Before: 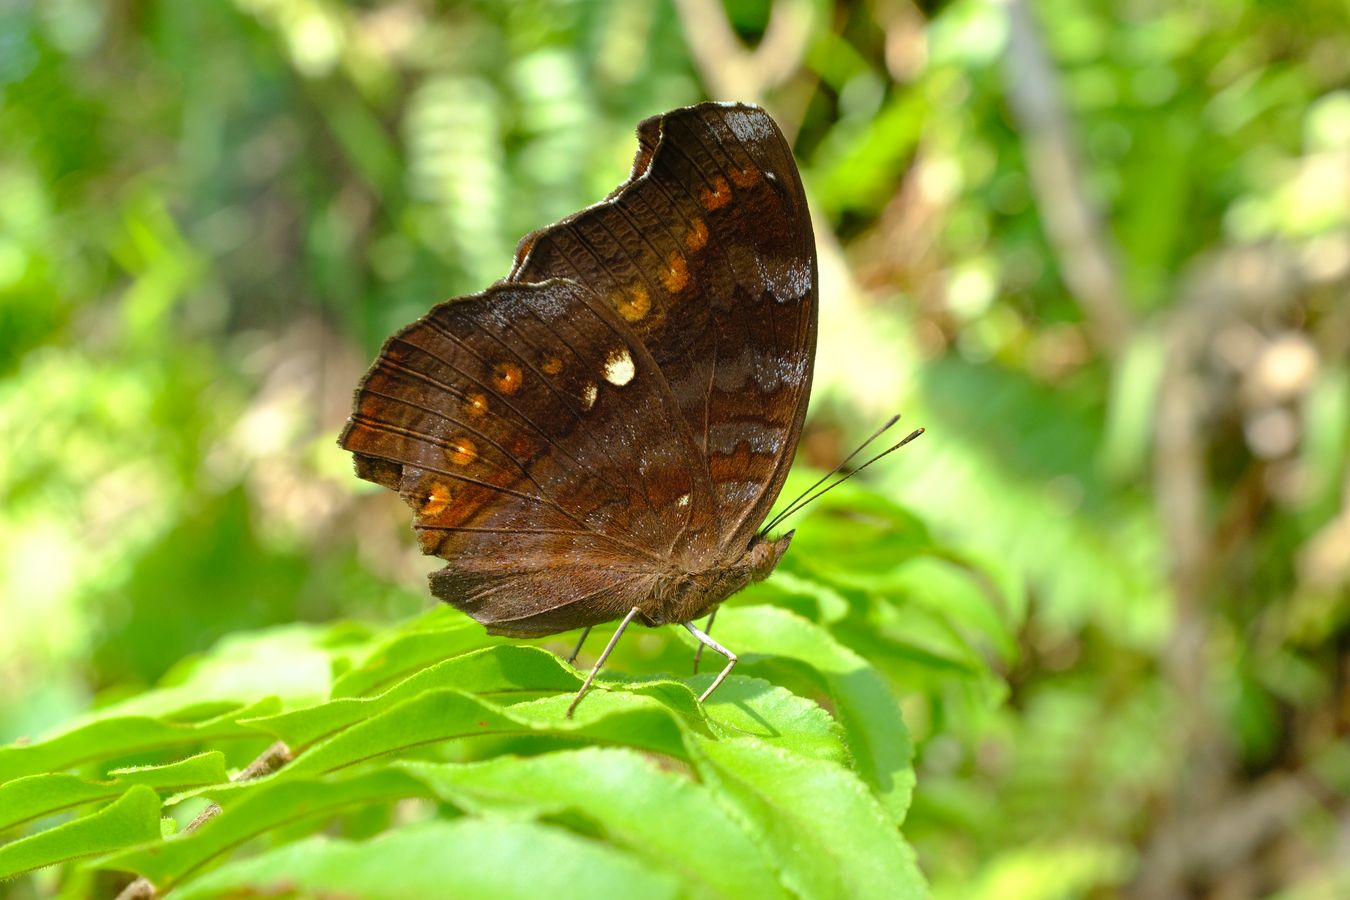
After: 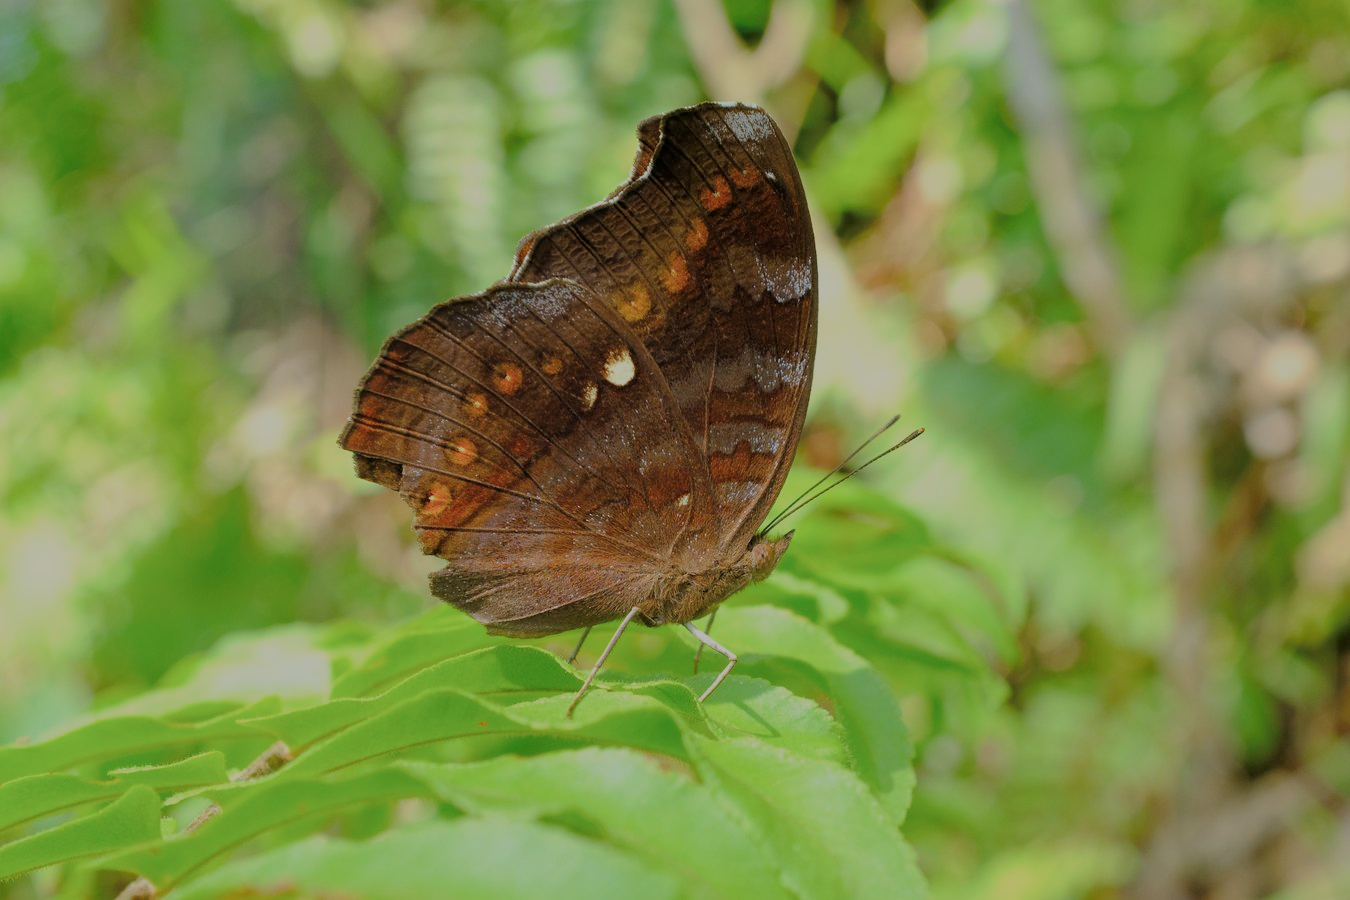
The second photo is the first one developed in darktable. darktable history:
filmic rgb: middle gray luminance 2.53%, black relative exposure -10.03 EV, white relative exposure 6.98 EV, dynamic range scaling 10.25%, target black luminance 0%, hardness 3.19, latitude 43.68%, contrast 0.678, highlights saturation mix 5.13%, shadows ↔ highlights balance 13.33%
